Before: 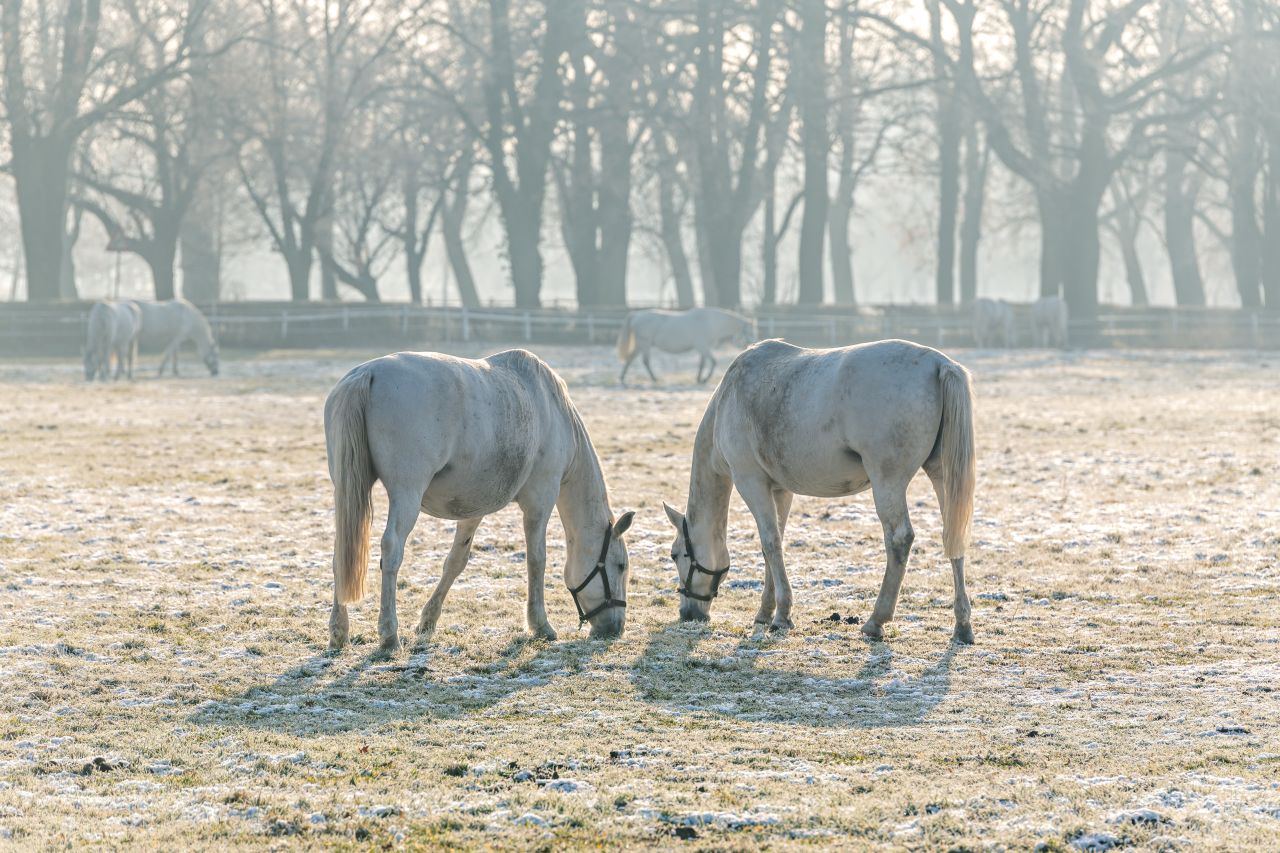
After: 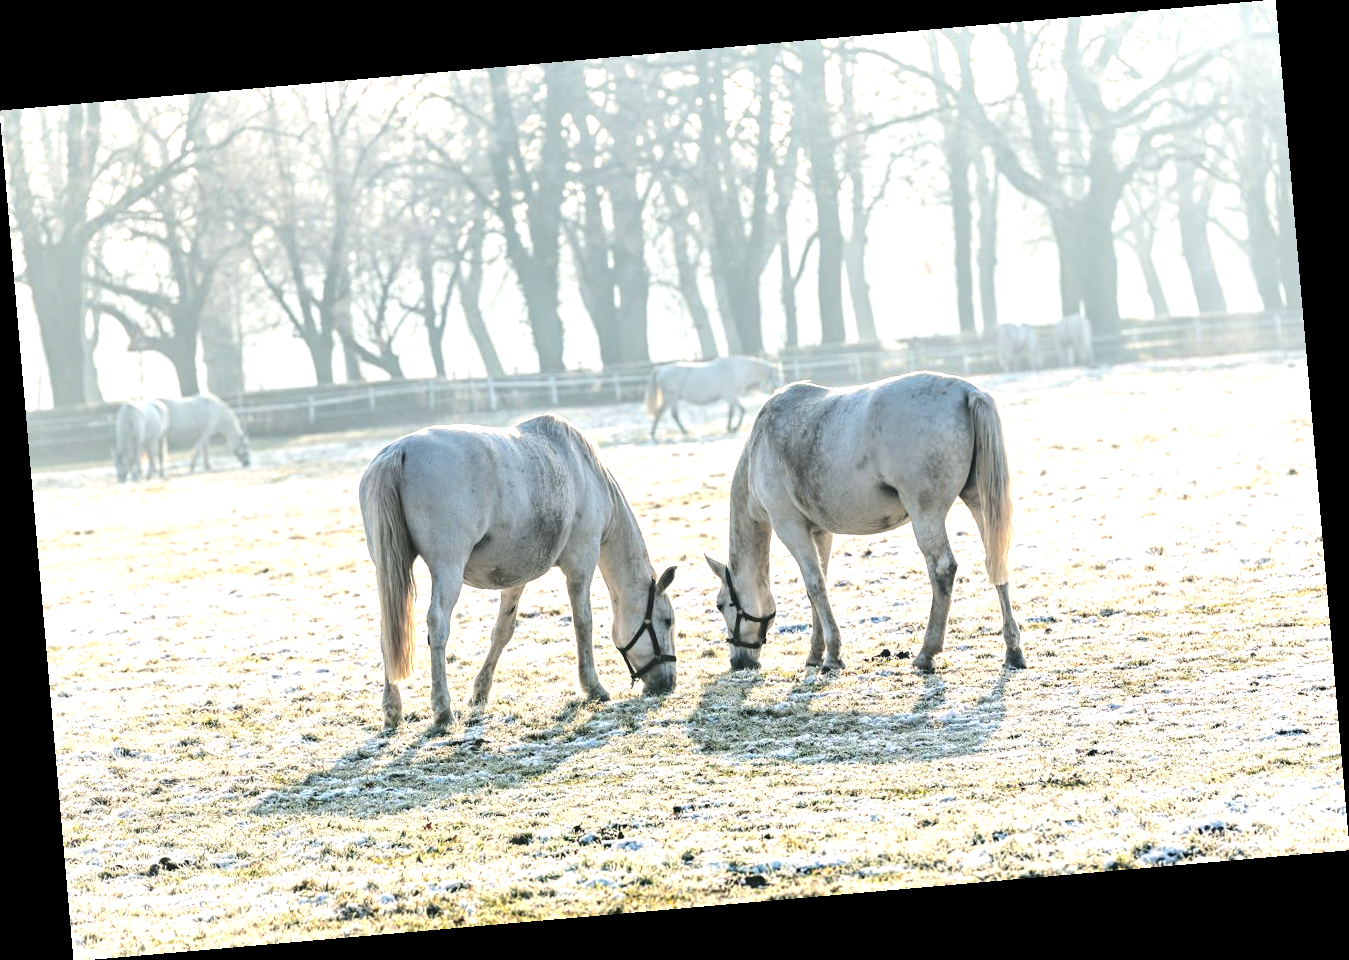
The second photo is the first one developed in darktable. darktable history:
rotate and perspective: rotation -4.98°, automatic cropping off
tone equalizer: -8 EV -1.08 EV, -7 EV -1.01 EV, -6 EV -0.867 EV, -5 EV -0.578 EV, -3 EV 0.578 EV, -2 EV 0.867 EV, -1 EV 1.01 EV, +0 EV 1.08 EV, edges refinement/feathering 500, mask exposure compensation -1.57 EV, preserve details no
